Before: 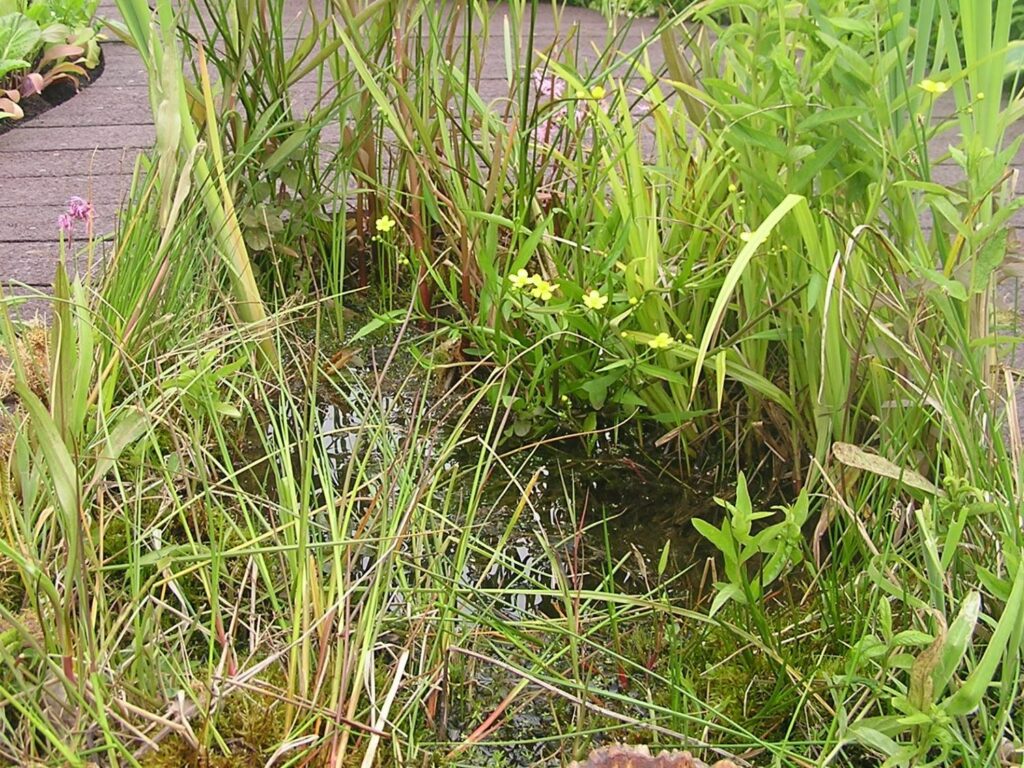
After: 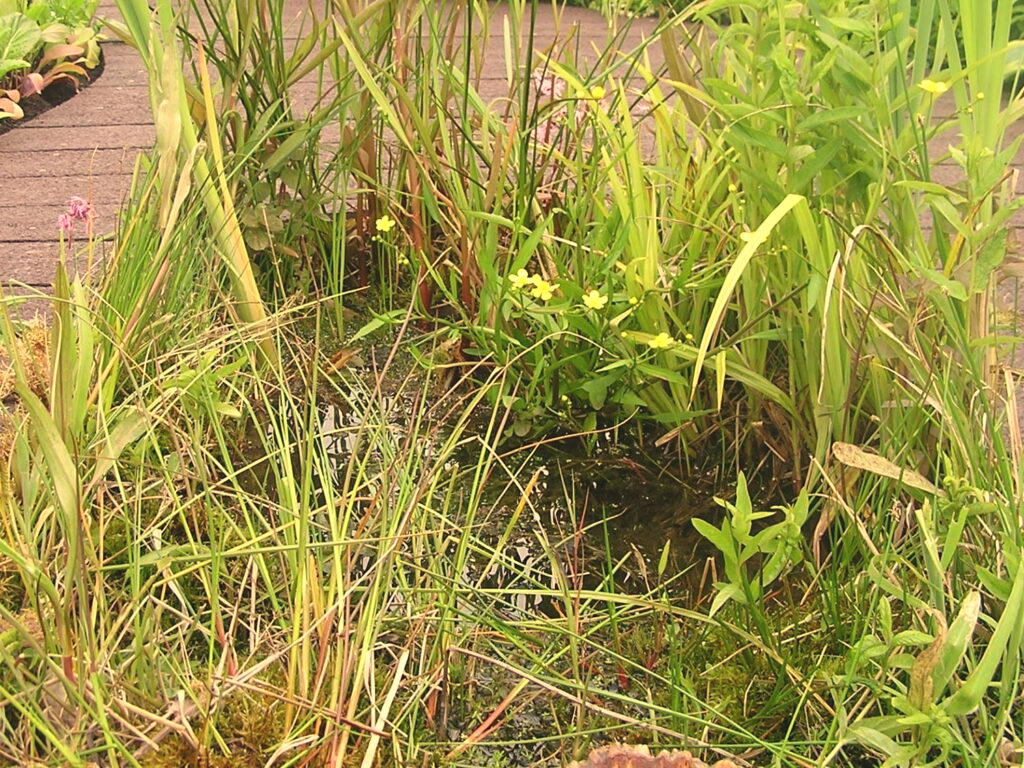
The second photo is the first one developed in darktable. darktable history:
exposure: black level correction -0.005, exposure 0.054 EV, compensate highlight preservation false
white balance: red 1.123, blue 0.83
